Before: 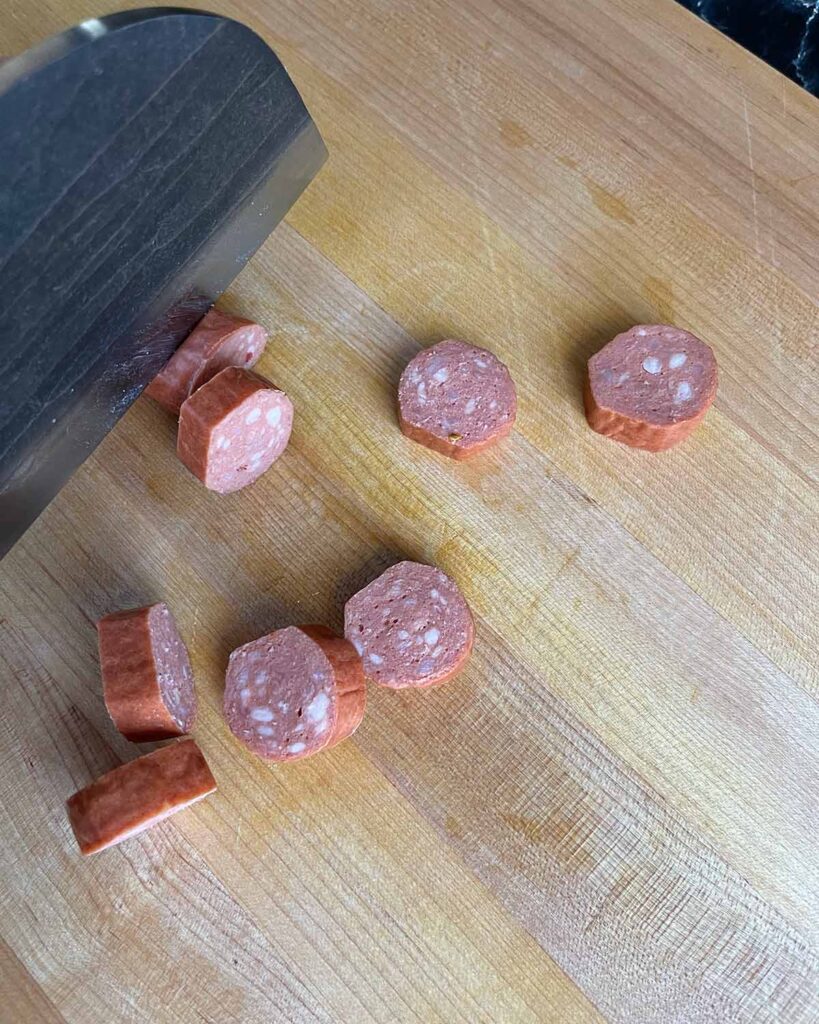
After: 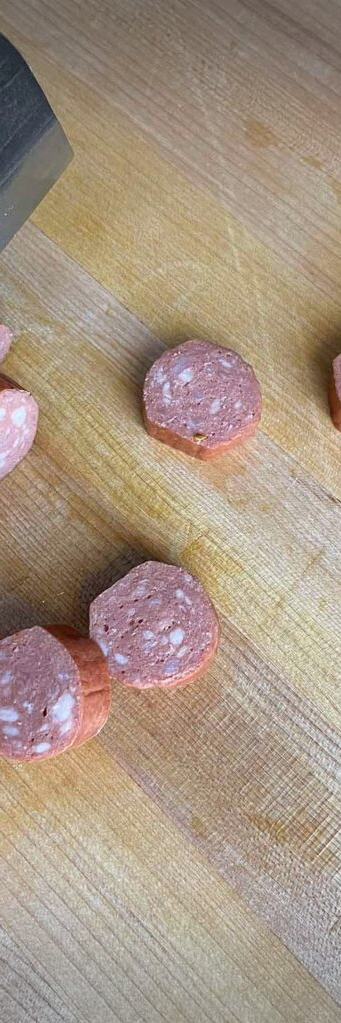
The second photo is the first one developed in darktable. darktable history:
white balance: emerald 1
vignetting: fall-off start 100%, brightness -0.406, saturation -0.3, width/height ratio 1.324, dithering 8-bit output, unbound false
crop: left 31.229%, right 27.105%
contrast brightness saturation: saturation -0.05
